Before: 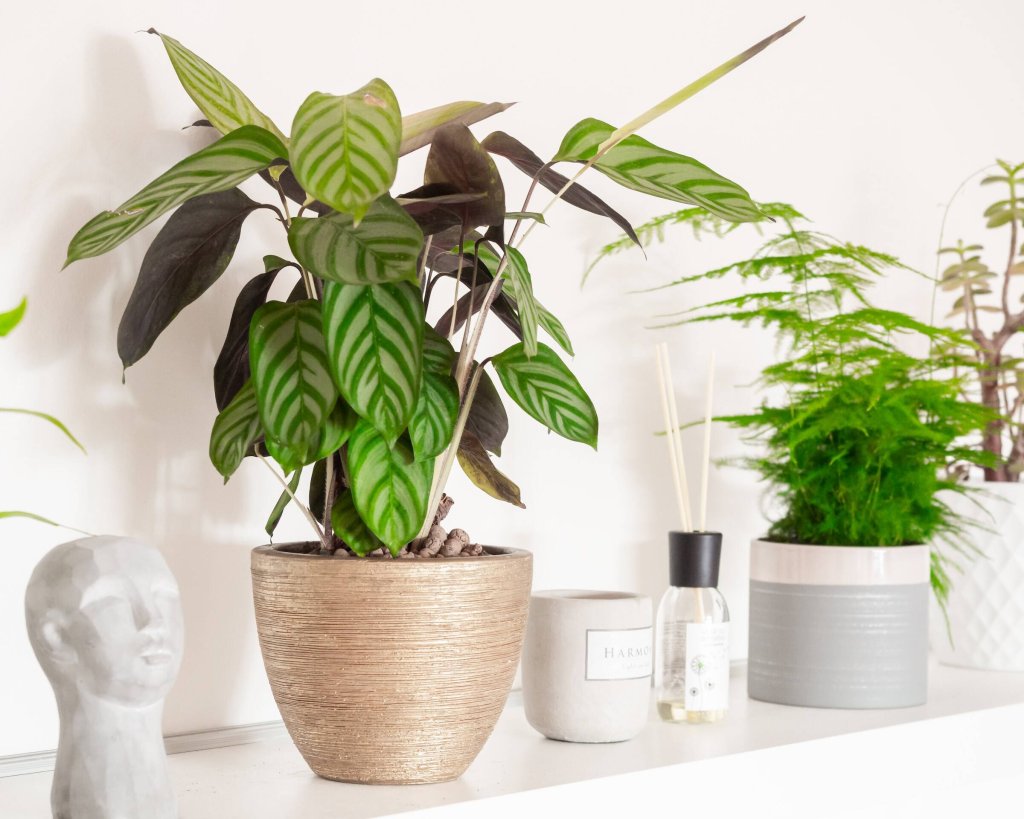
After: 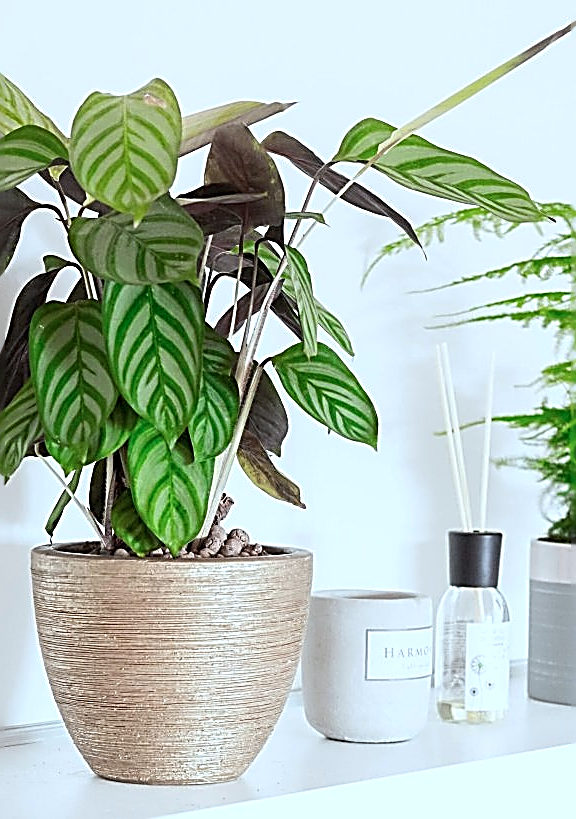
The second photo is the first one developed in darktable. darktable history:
color correction: saturation 0.98
crop: left 21.496%, right 22.254%
sharpen: amount 2
color calibration: illuminant F (fluorescent), F source F9 (Cool White Deluxe 4150 K) – high CRI, x 0.374, y 0.373, temperature 4158.34 K
